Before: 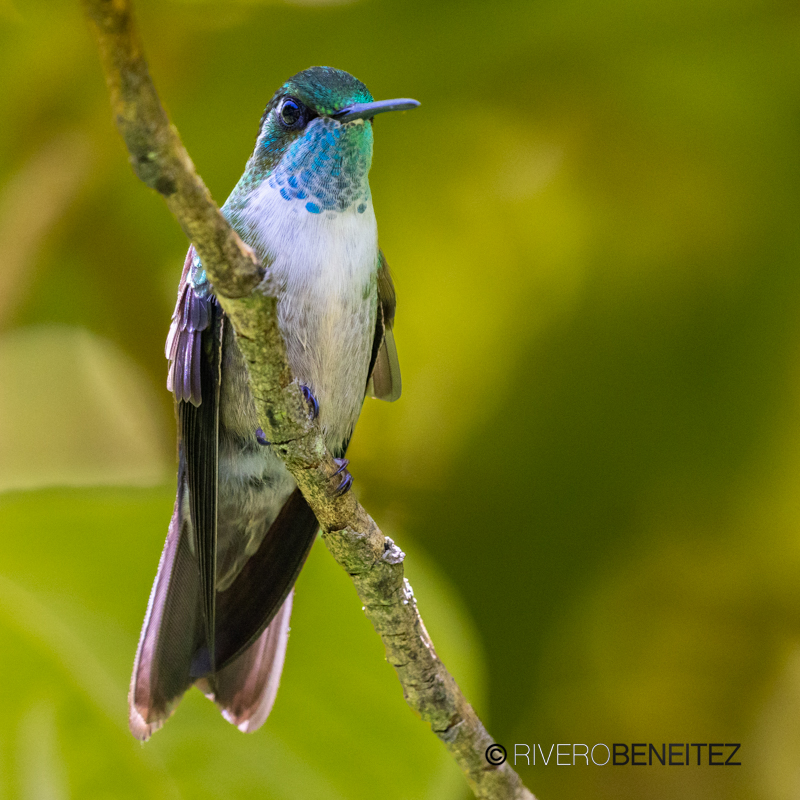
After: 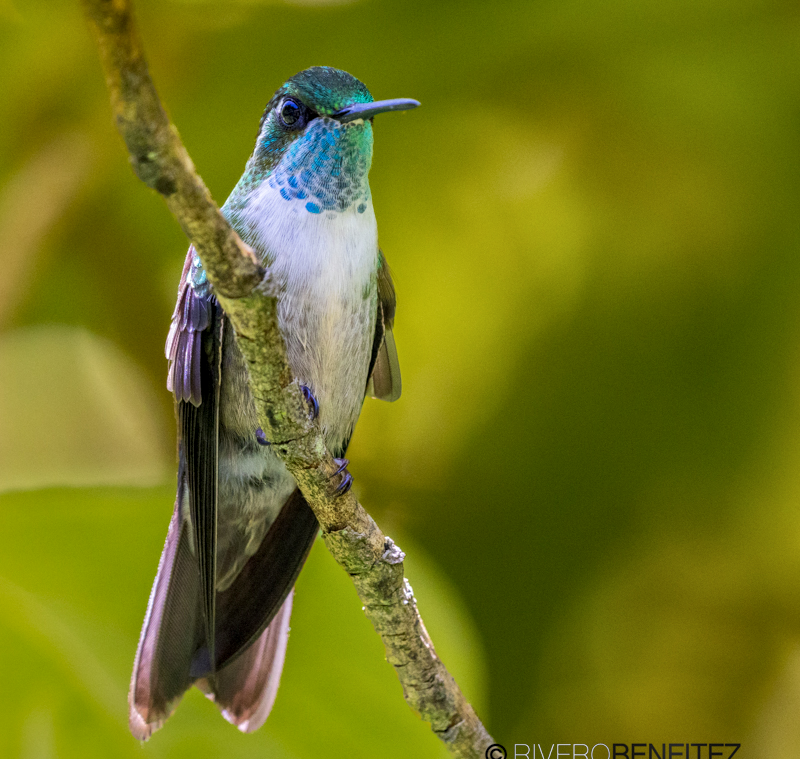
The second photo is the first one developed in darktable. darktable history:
crop and rotate: top 0.006%, bottom 5.046%
local contrast: on, module defaults
shadows and highlights: shadows 39.25, highlights -59.91
